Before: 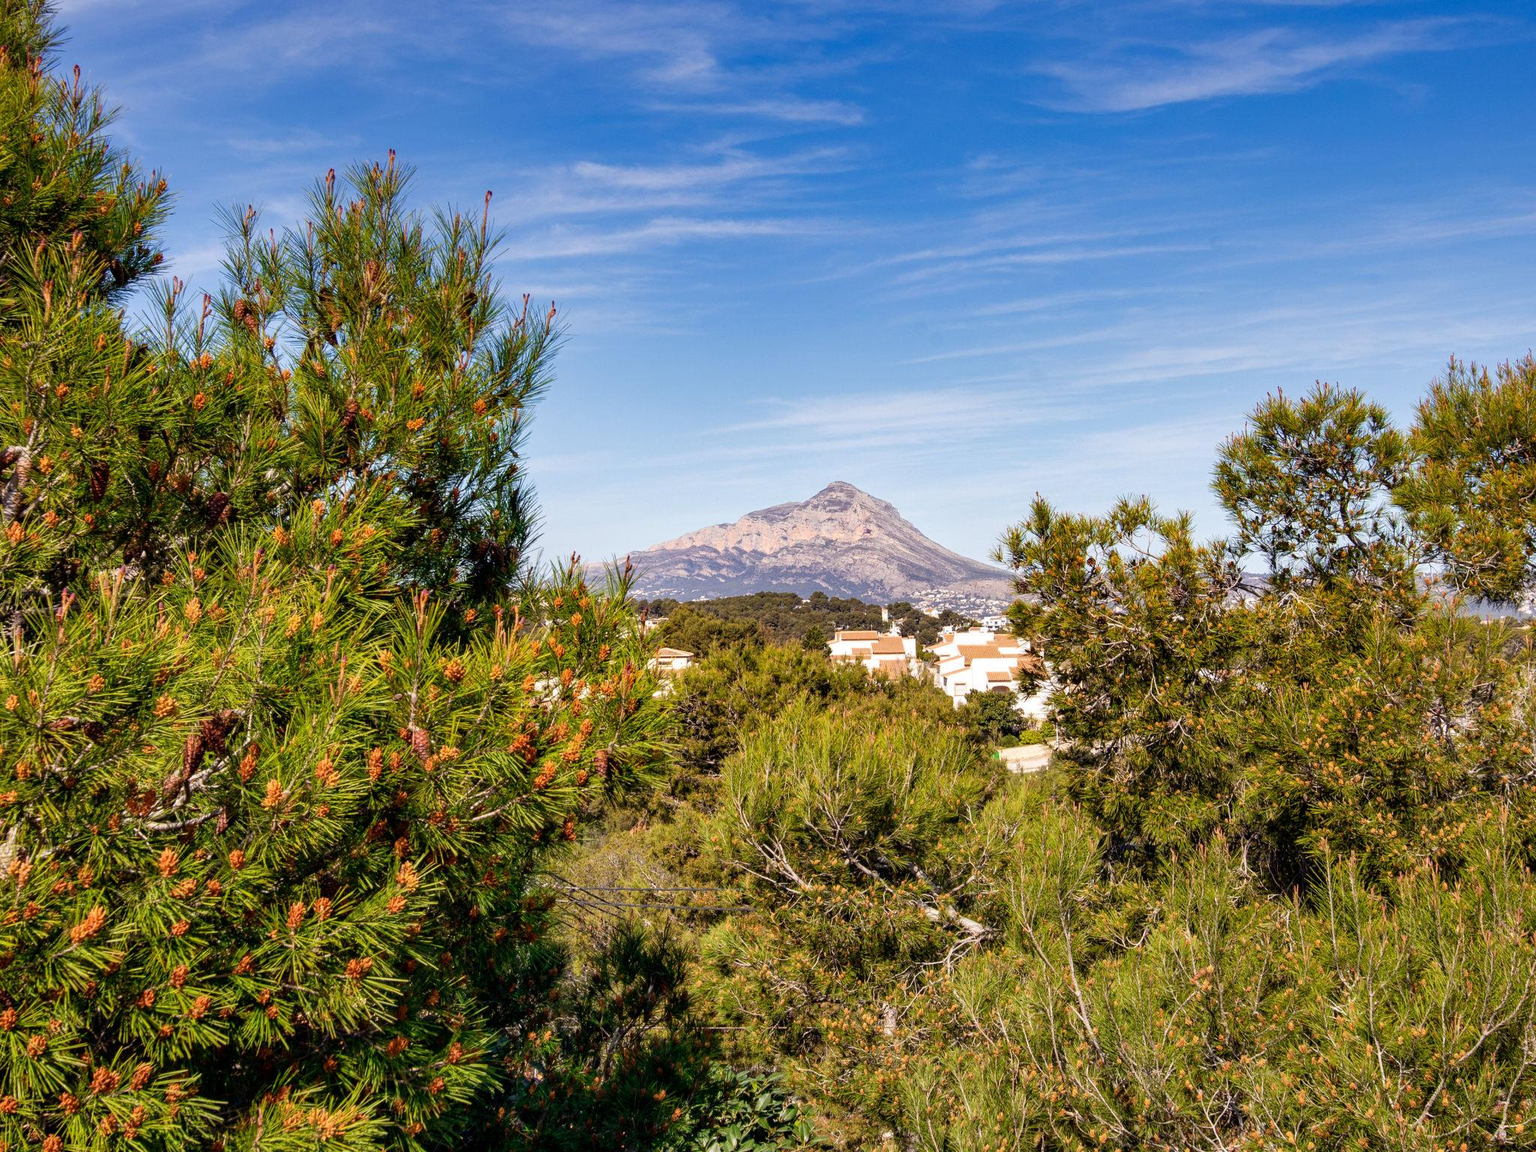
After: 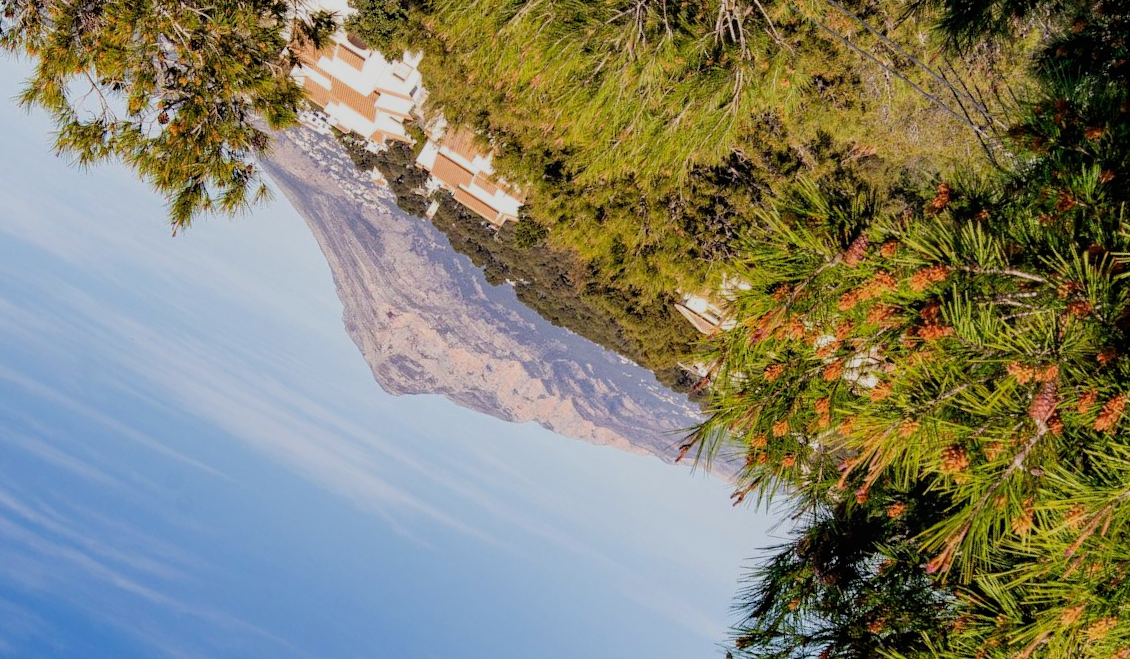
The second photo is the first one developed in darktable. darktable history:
local contrast: mode bilateral grid, contrast 100, coarseness 99, detail 91%, midtone range 0.2
filmic rgb: middle gray luminance 18.31%, black relative exposure -8.97 EV, white relative exposure 3.74 EV, target black luminance 0%, hardness 4.85, latitude 67.41%, contrast 0.955, highlights saturation mix 18.6%, shadows ↔ highlights balance 21.04%
crop and rotate: angle 146.97°, left 9.188%, top 15.581%, right 4.434%, bottom 17.181%
